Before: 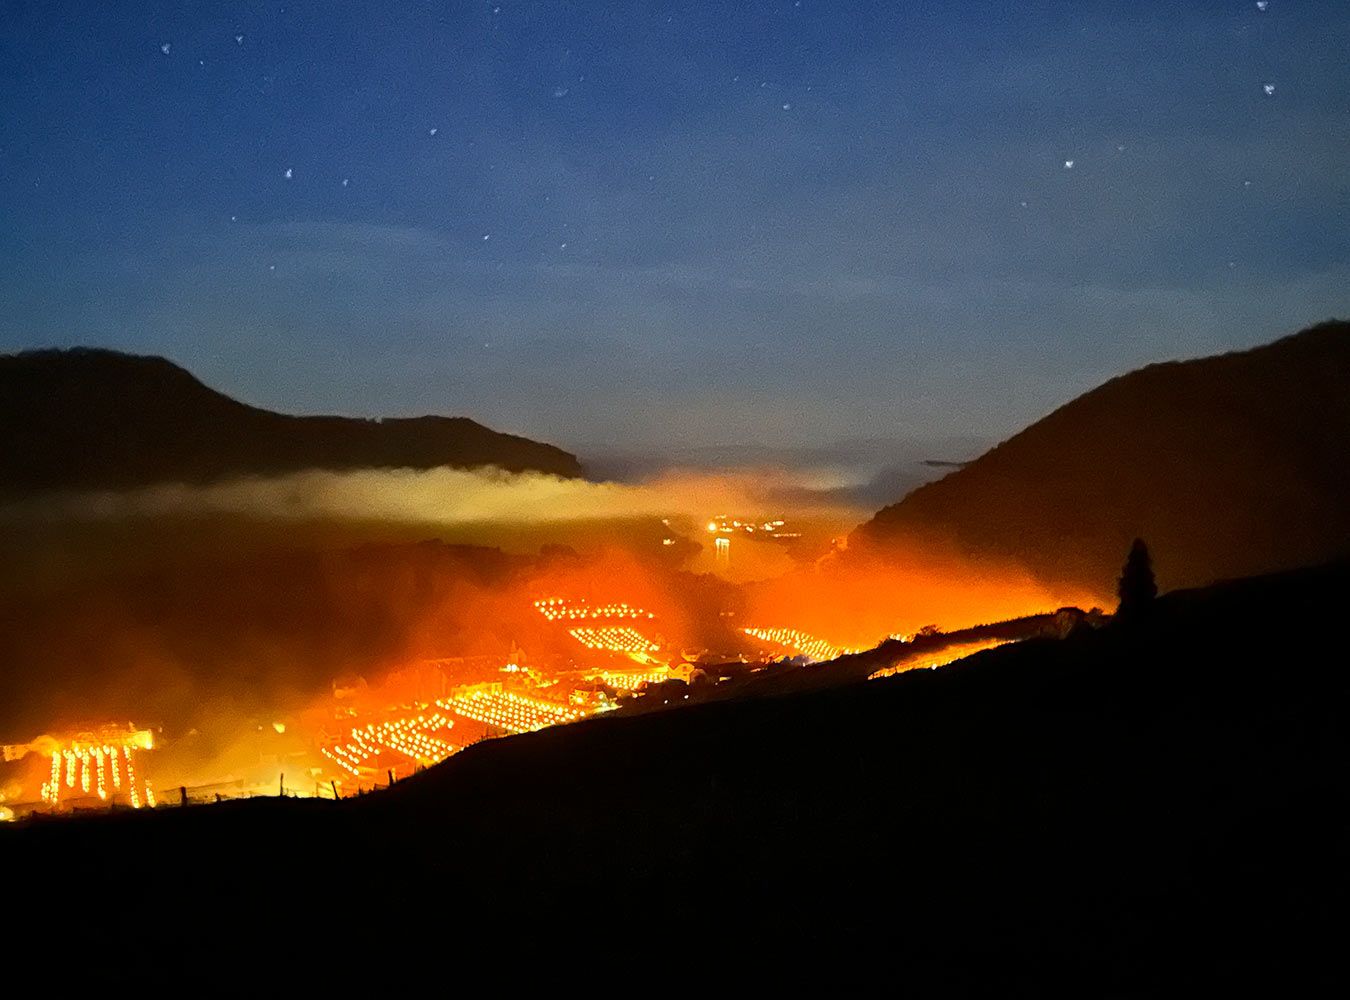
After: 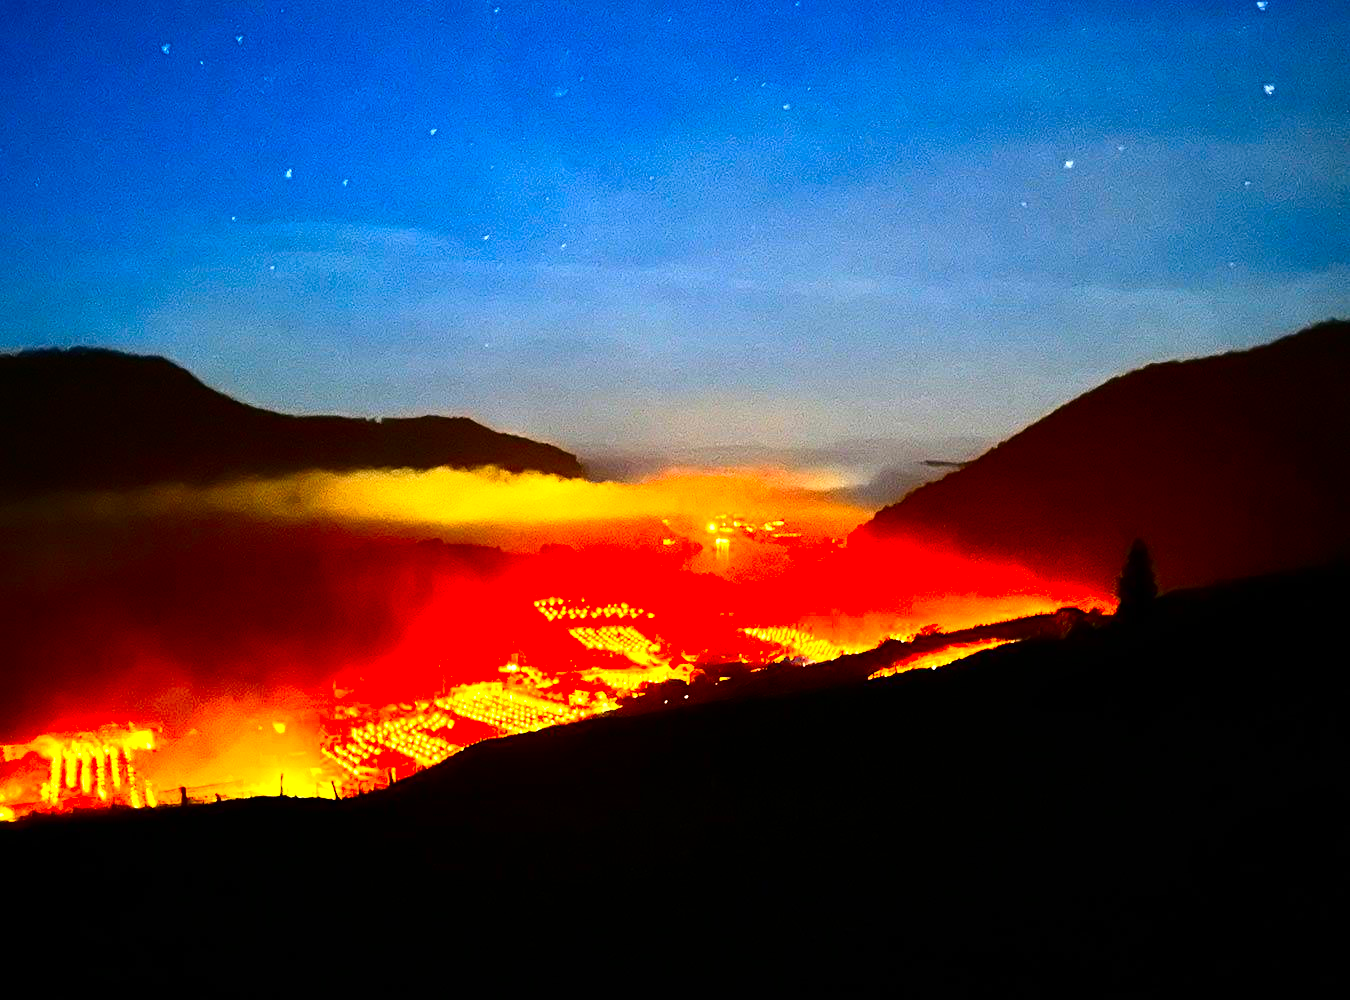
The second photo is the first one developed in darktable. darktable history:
tone equalizer: -8 EV -0.739 EV, -7 EV -0.683 EV, -6 EV -0.6 EV, -5 EV -0.395 EV, -3 EV 0.386 EV, -2 EV 0.6 EV, -1 EV 0.7 EV, +0 EV 0.738 EV
exposure: black level correction 0, exposure 0.301 EV, compensate exposure bias true, compensate highlight preservation false
contrast brightness saturation: contrast 0.255, brightness 0.023, saturation 0.887
